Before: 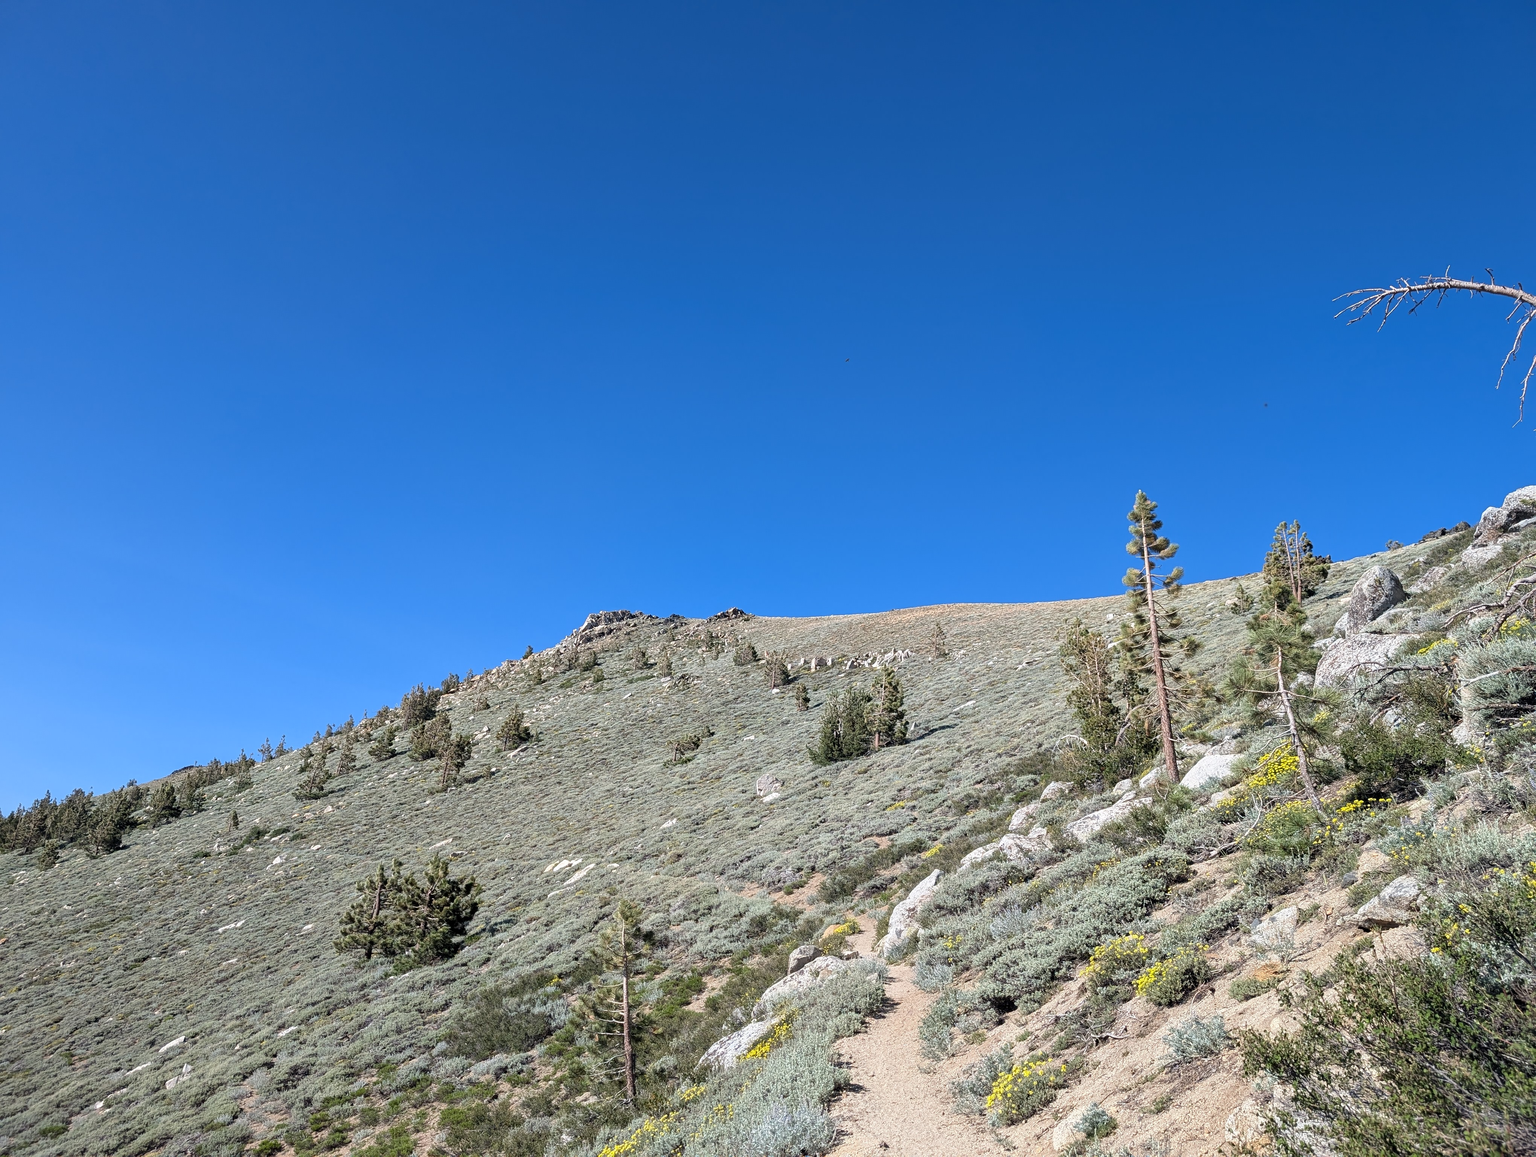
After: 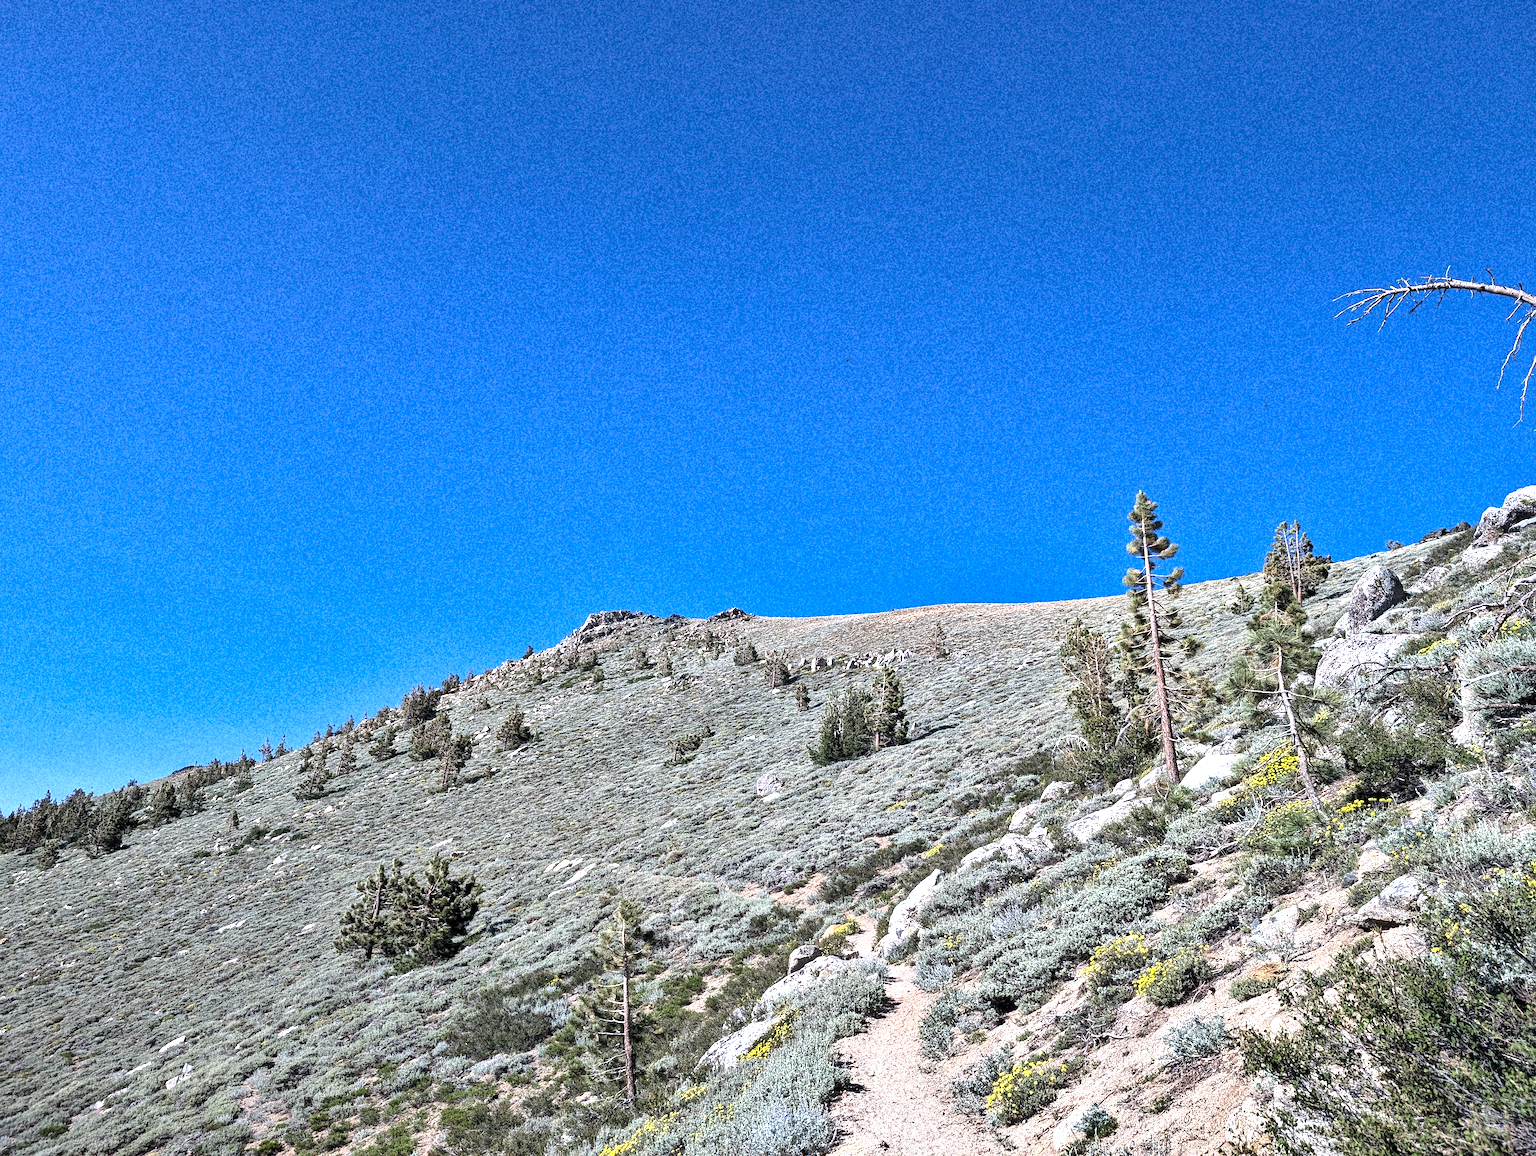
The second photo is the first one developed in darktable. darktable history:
shadows and highlights: shadows 75, highlights -60.85, soften with gaussian
color calibration: illuminant as shot in camera, x 0.358, y 0.373, temperature 4628.91 K
grain: coarseness 14.49 ISO, strength 48.04%, mid-tones bias 35%
tone equalizer: -8 EV -0.75 EV, -7 EV -0.7 EV, -6 EV -0.6 EV, -5 EV -0.4 EV, -3 EV 0.4 EV, -2 EV 0.6 EV, -1 EV 0.7 EV, +0 EV 0.75 EV, edges refinement/feathering 500, mask exposure compensation -1.57 EV, preserve details no
